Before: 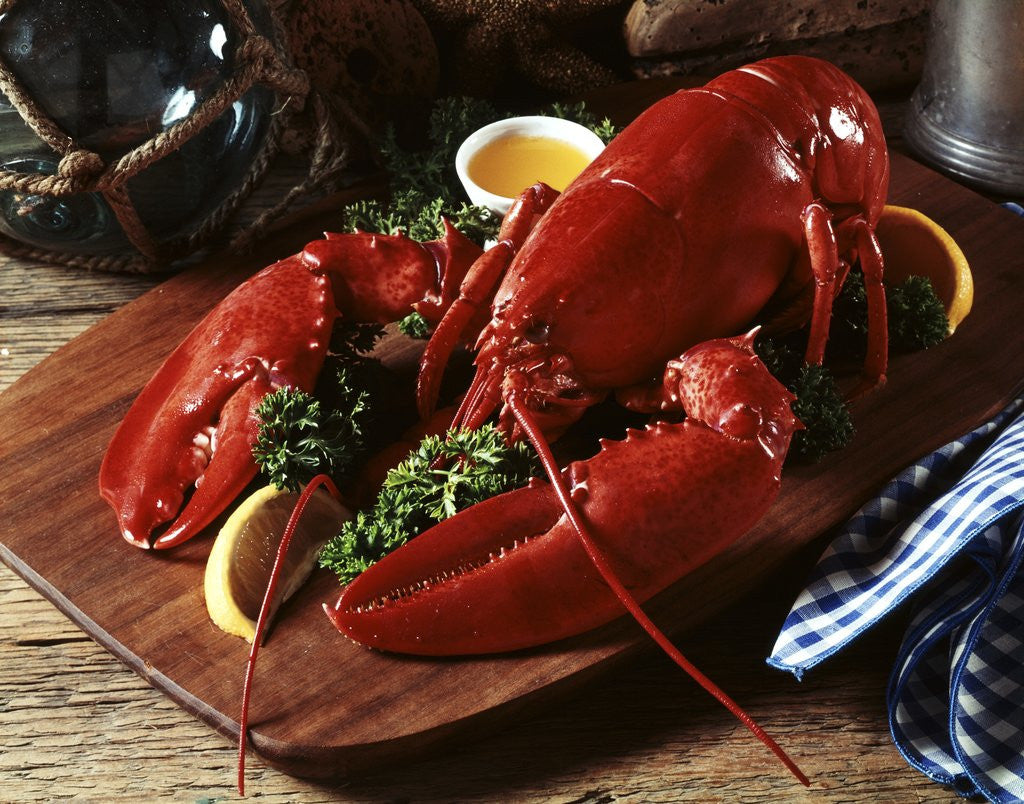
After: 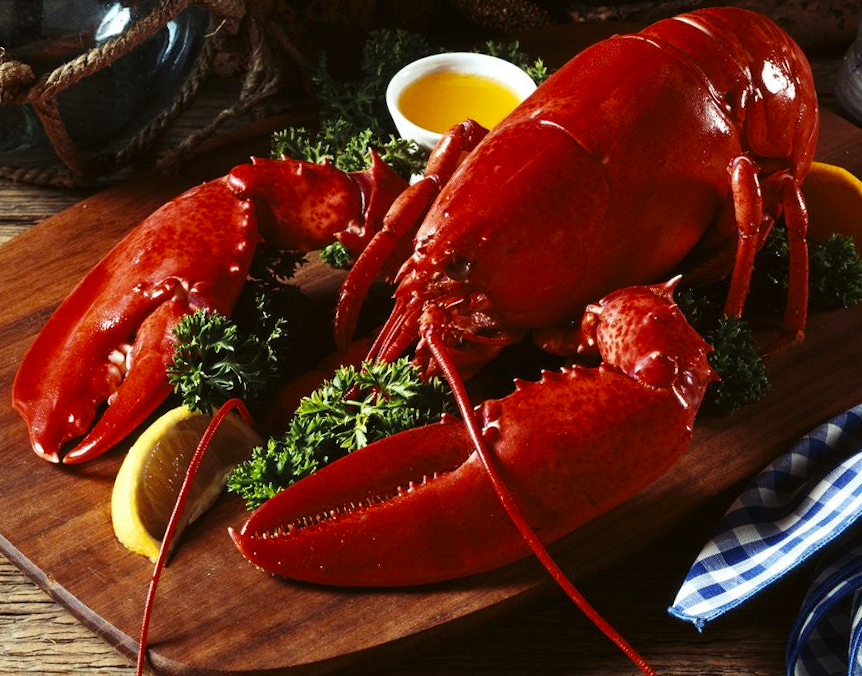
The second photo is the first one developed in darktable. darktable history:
crop and rotate: angle -3.27°, left 5.211%, top 5.211%, right 4.607%, bottom 4.607%
color balance: output saturation 120%
